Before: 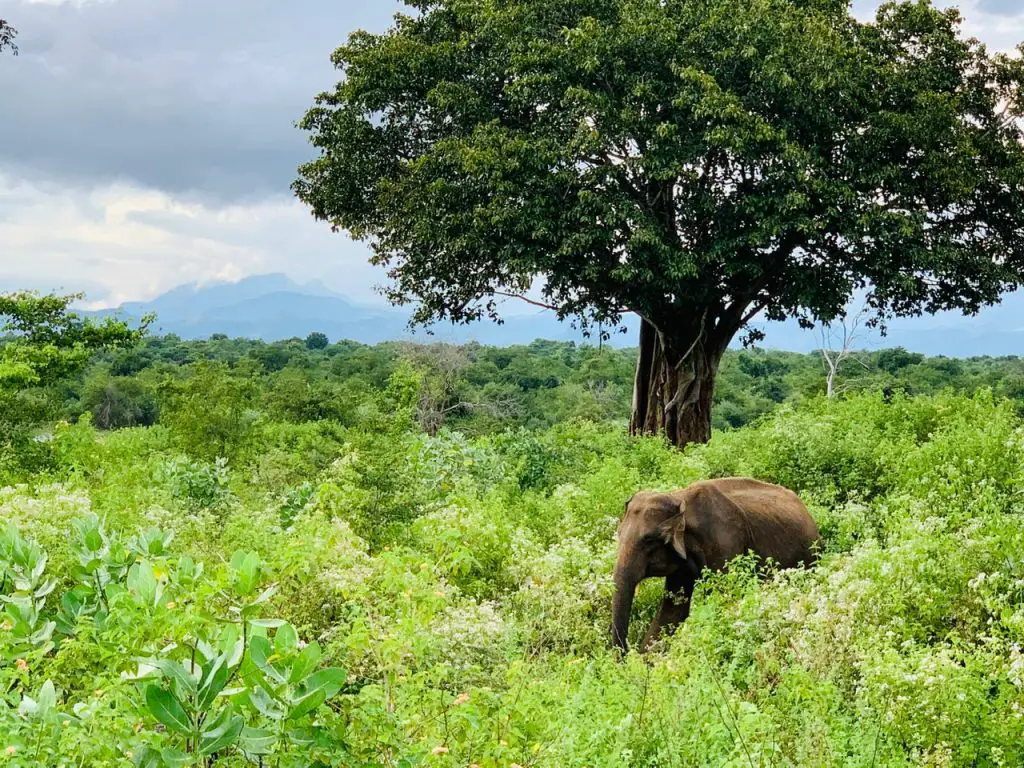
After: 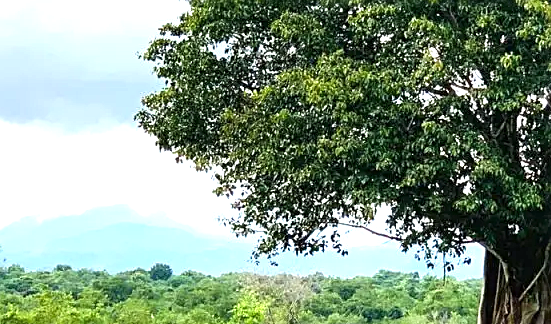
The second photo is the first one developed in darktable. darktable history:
sharpen: radius 2.167, amount 0.381, threshold 0
crop: left 15.306%, top 9.065%, right 30.789%, bottom 48.638%
exposure: black level correction 0, exposure 1 EV, compensate exposure bias true, compensate highlight preservation false
